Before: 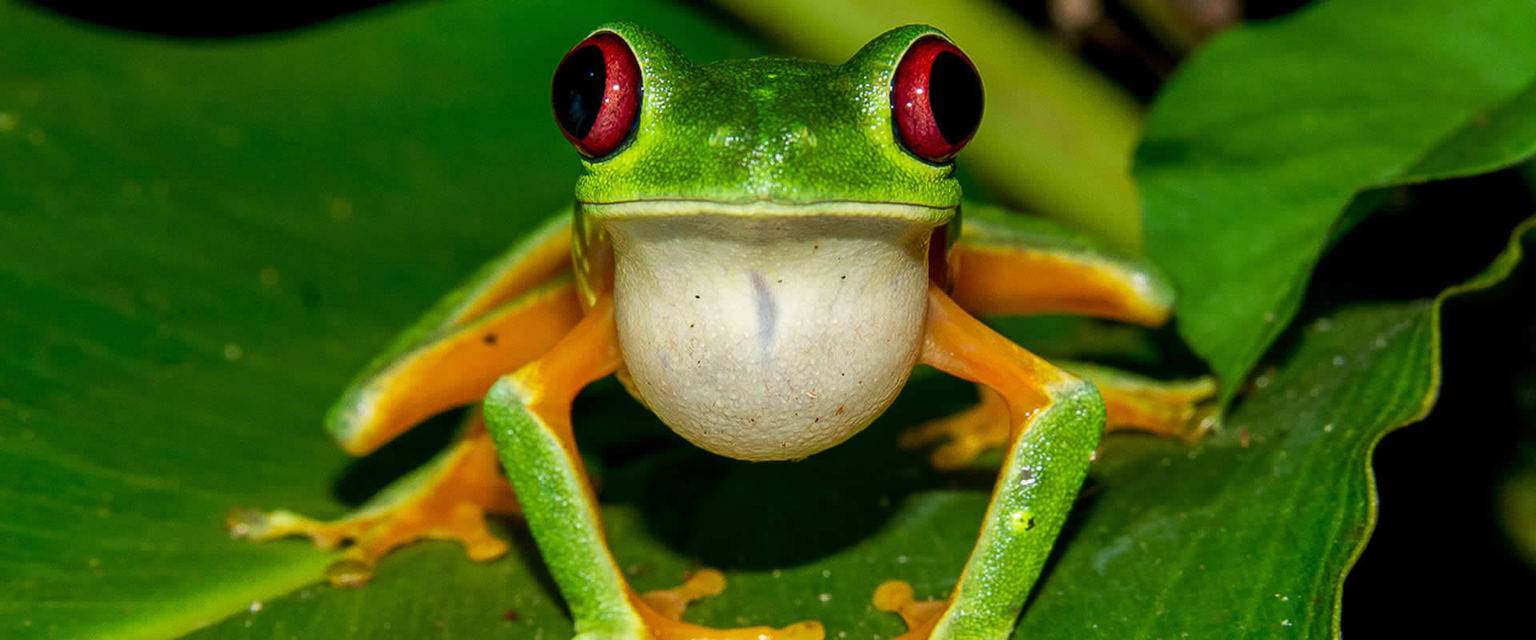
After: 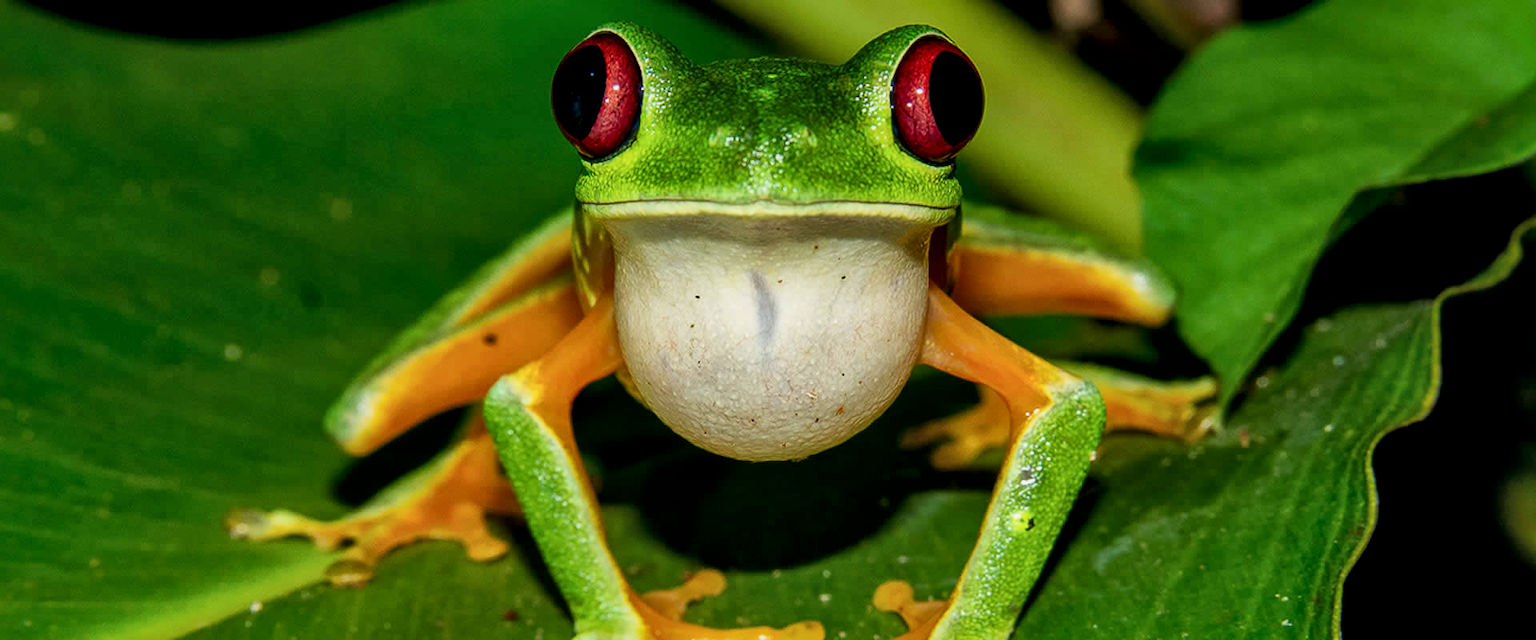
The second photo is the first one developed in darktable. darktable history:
filmic rgb: black relative exposure -11.38 EV, white relative exposure 3.24 EV, hardness 6.69
local contrast: mode bilateral grid, contrast 20, coarseness 50, detail 148%, midtone range 0.2
